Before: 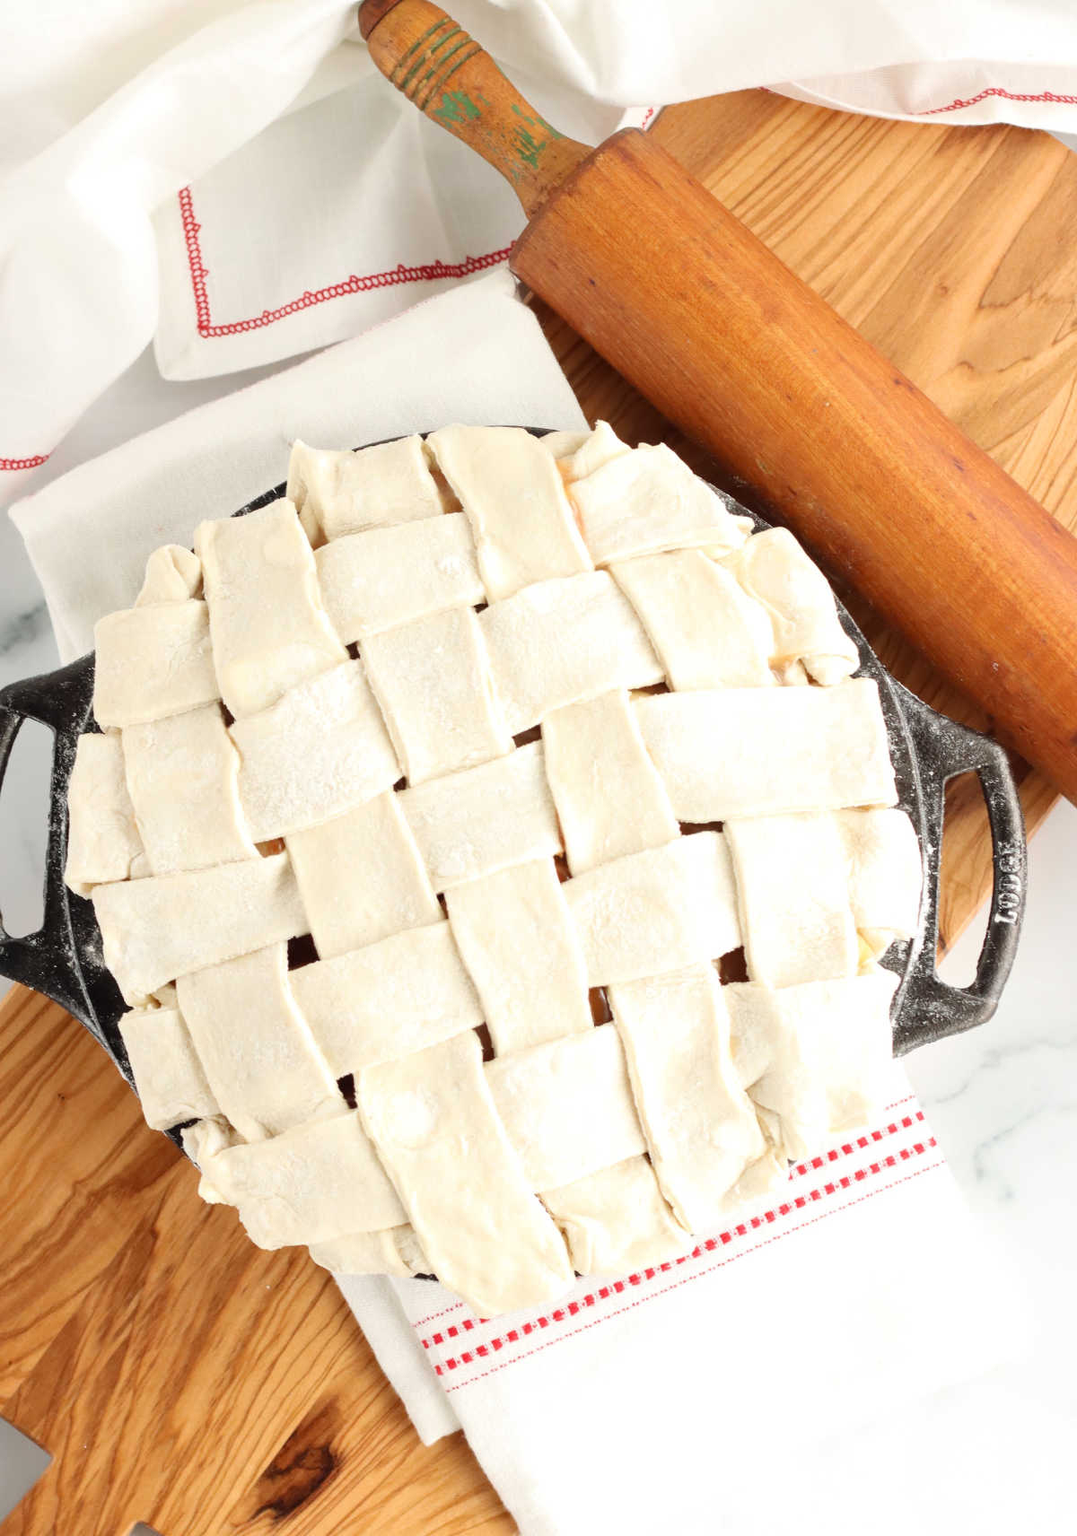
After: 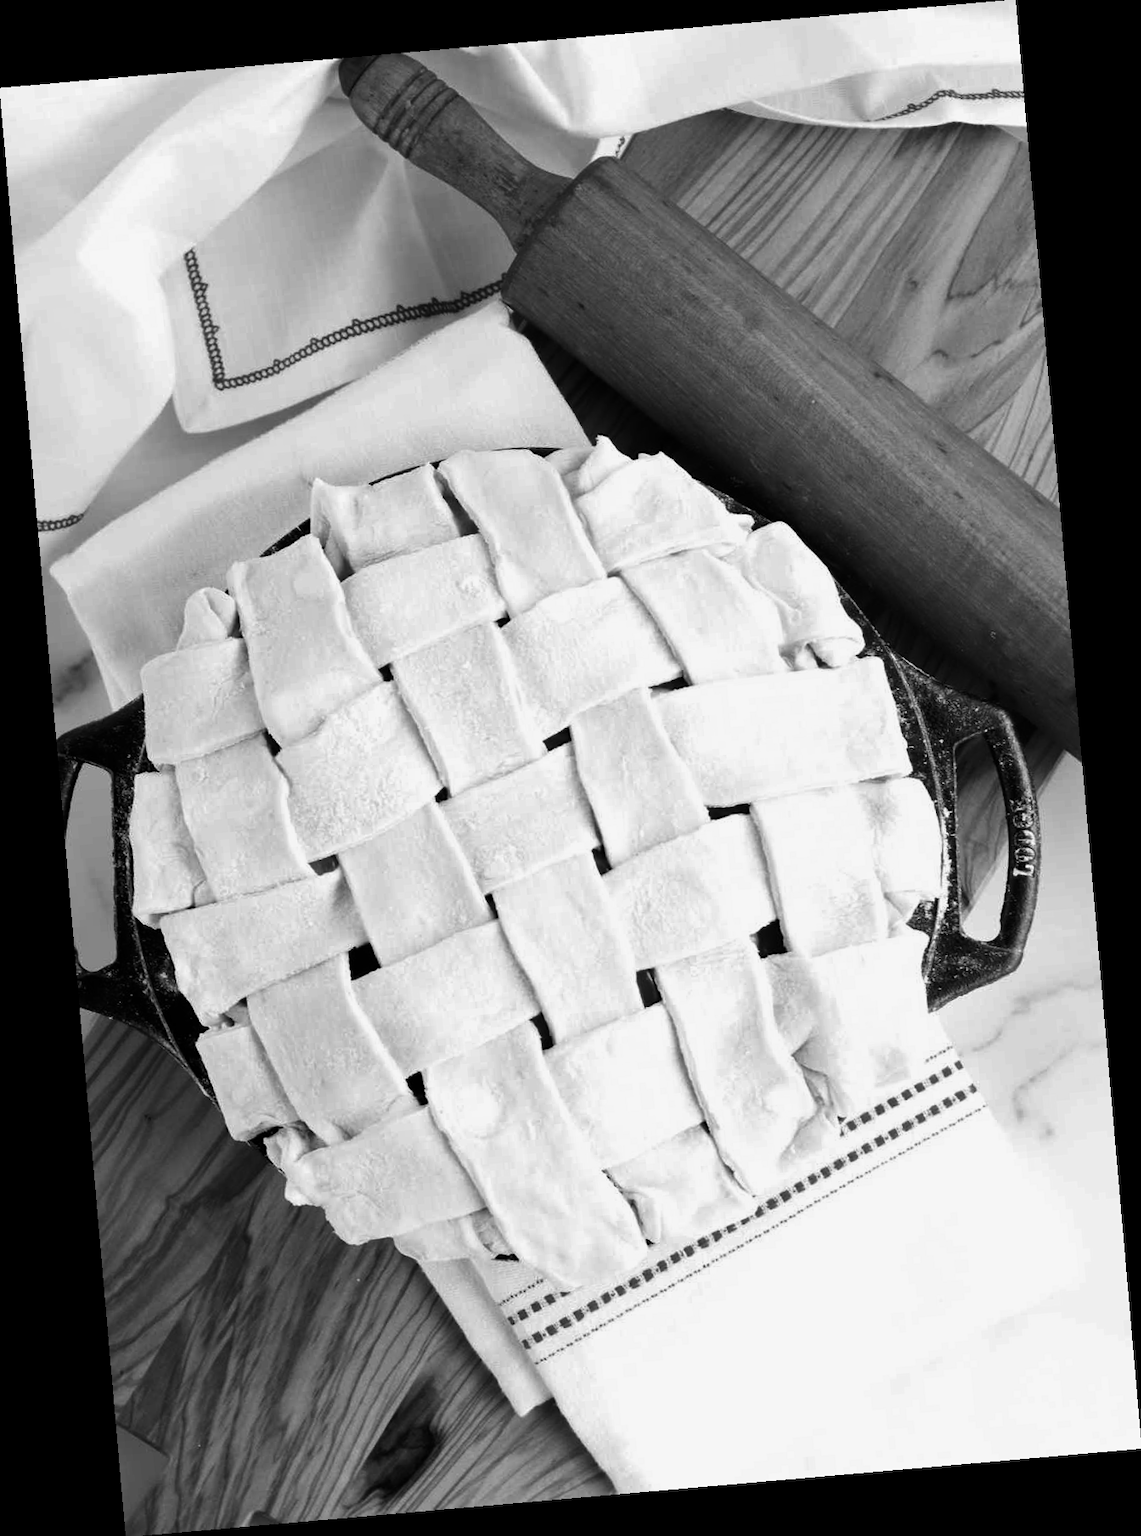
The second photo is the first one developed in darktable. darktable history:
contrast brightness saturation: contrast -0.03, brightness -0.59, saturation -1
rotate and perspective: rotation -4.98°, automatic cropping off
